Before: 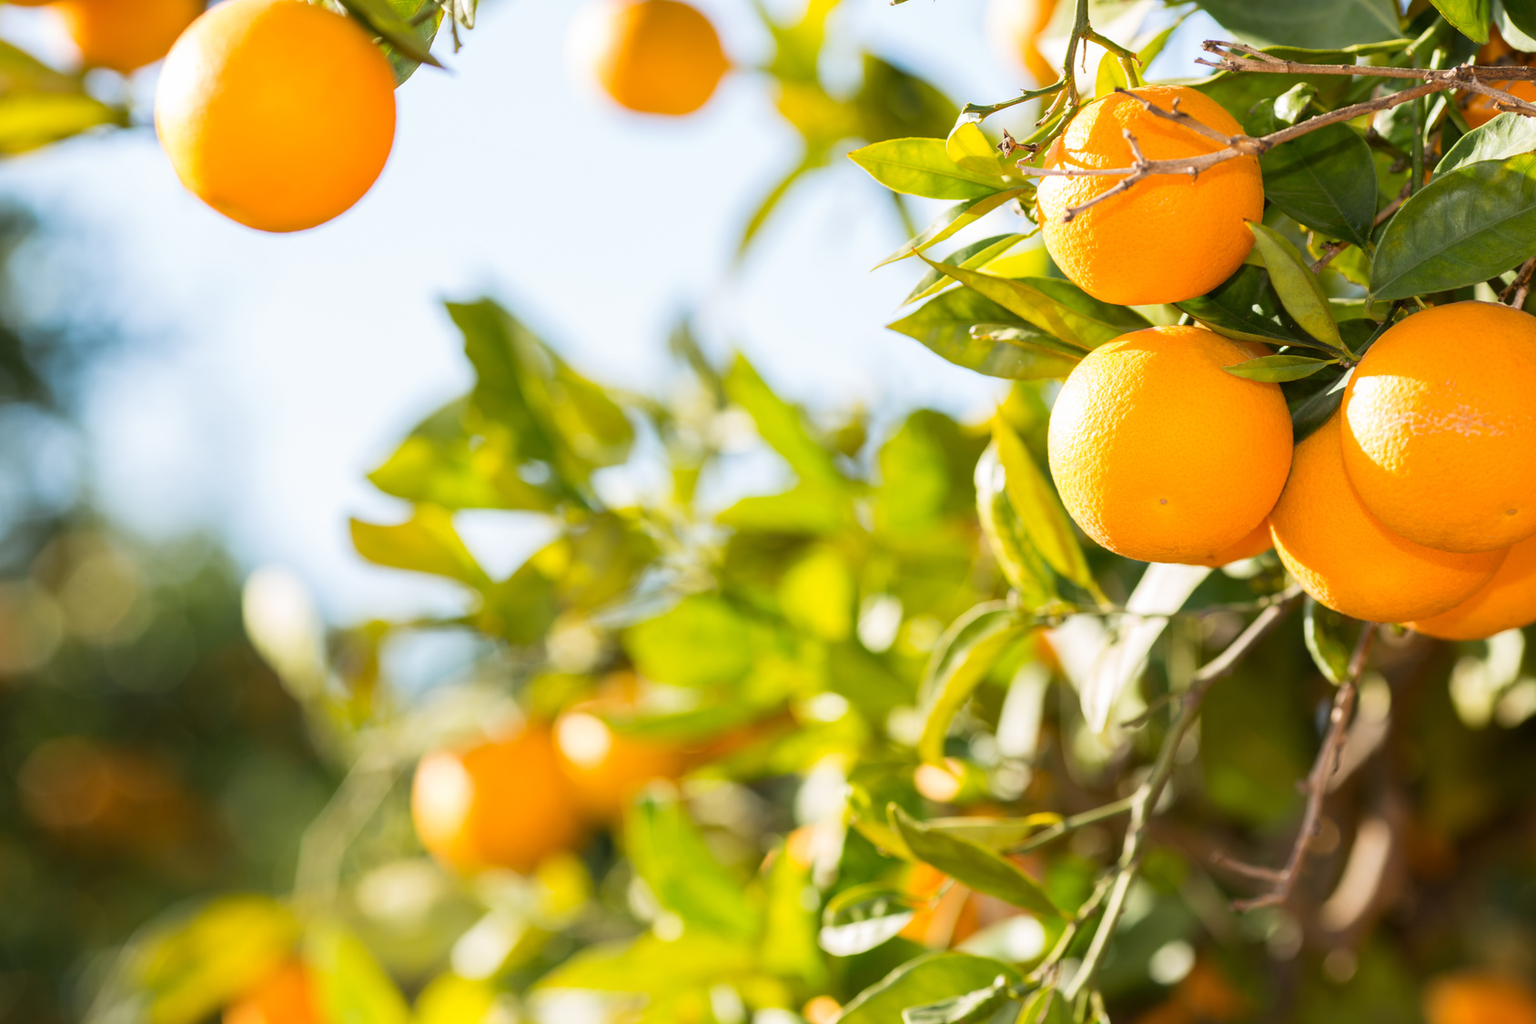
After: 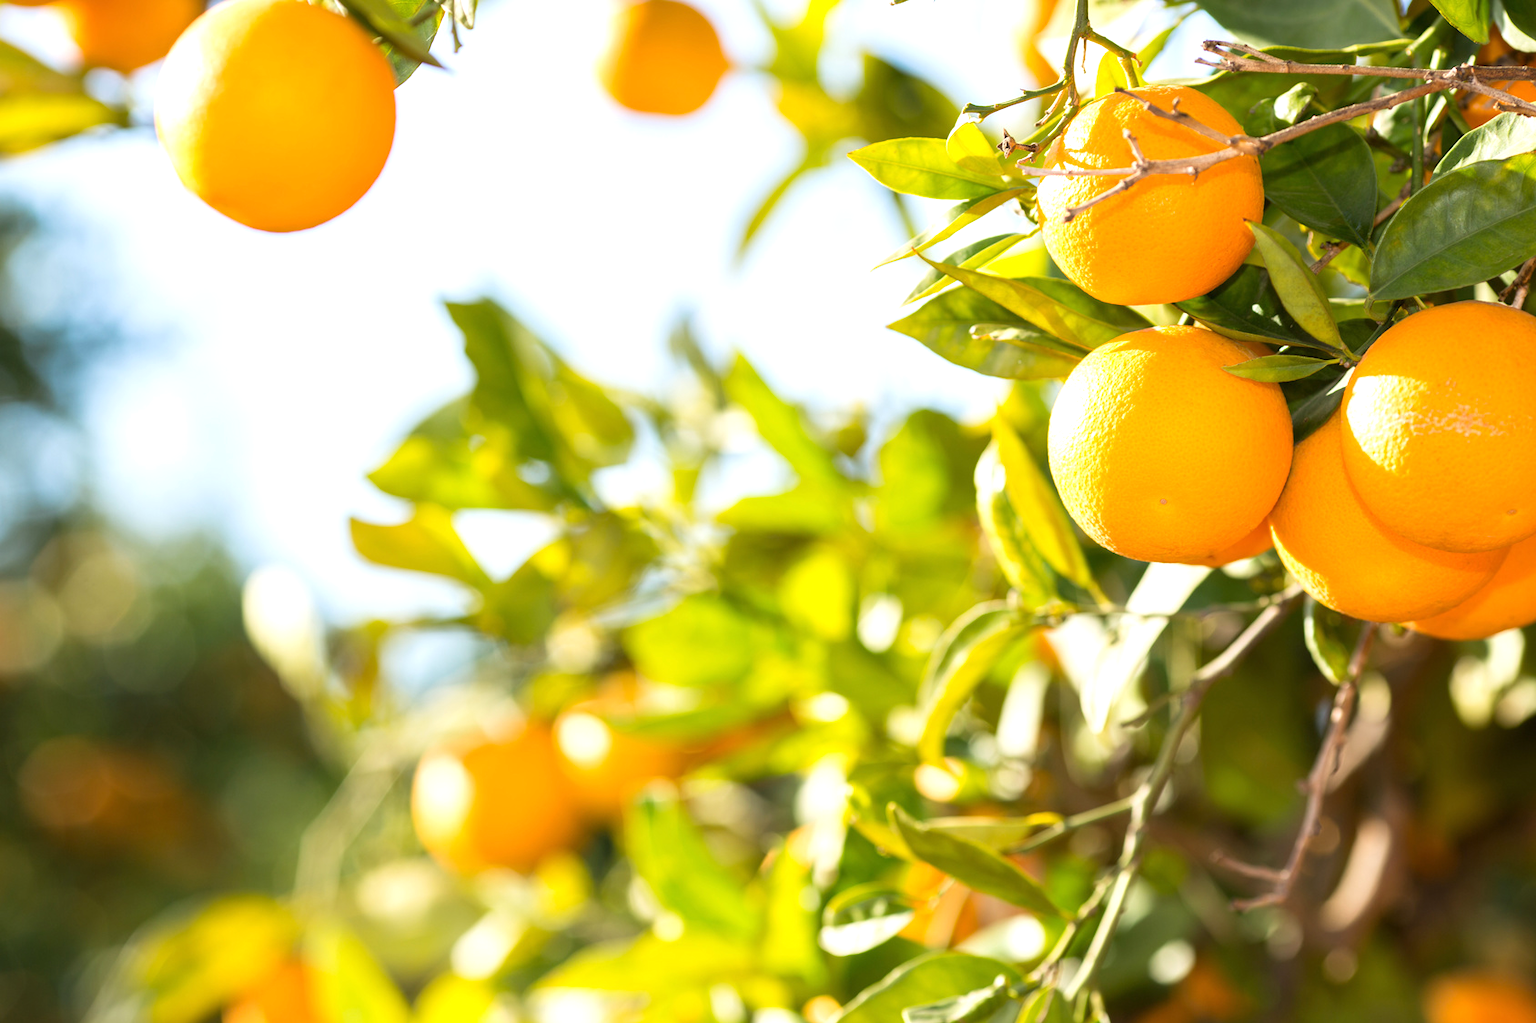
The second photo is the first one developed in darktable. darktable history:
exposure: exposure 0.373 EV, compensate highlight preservation false
